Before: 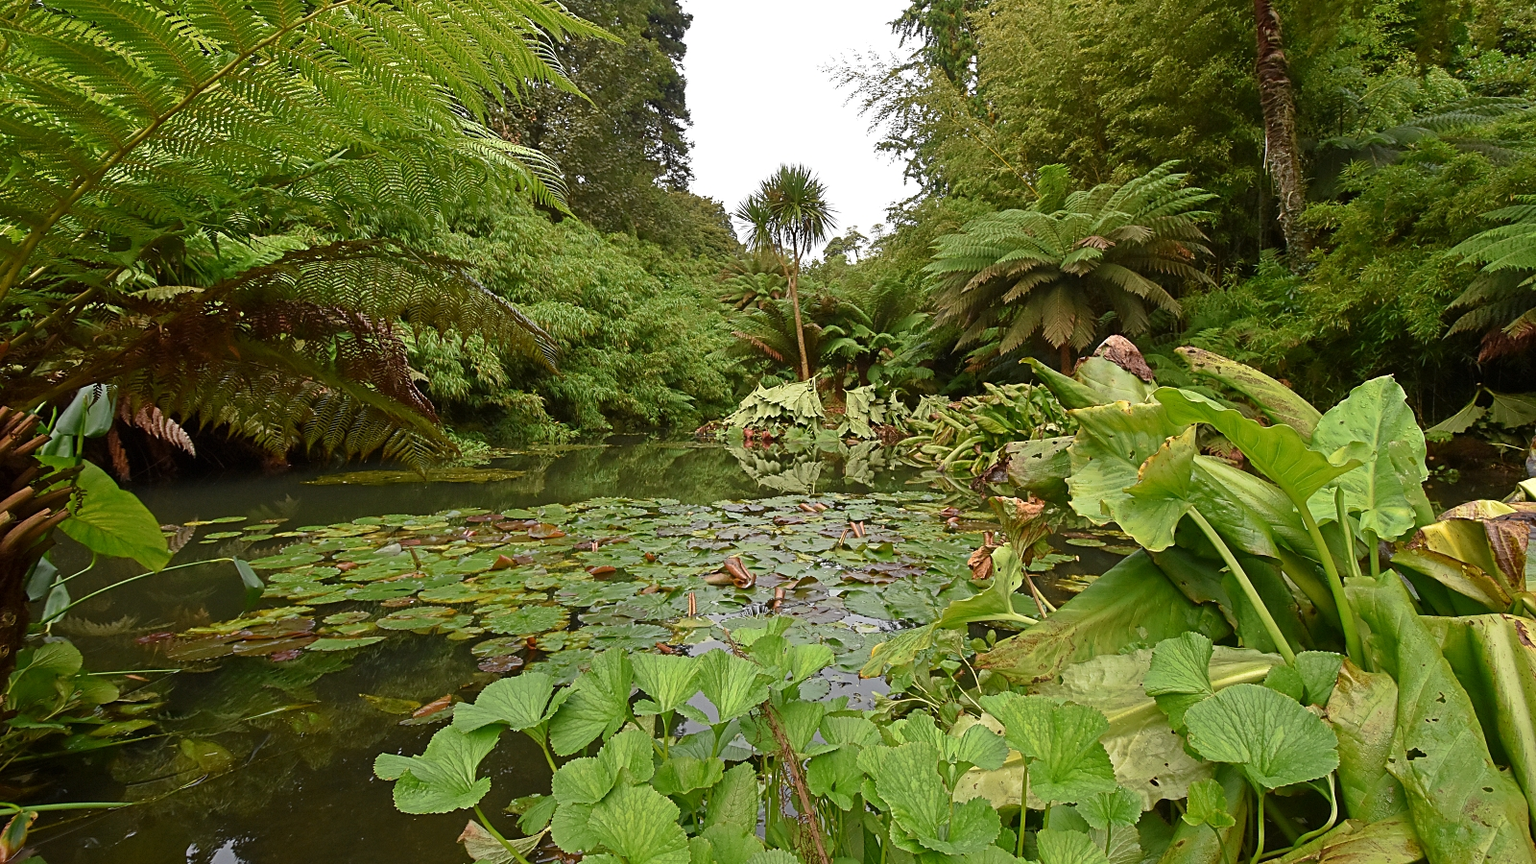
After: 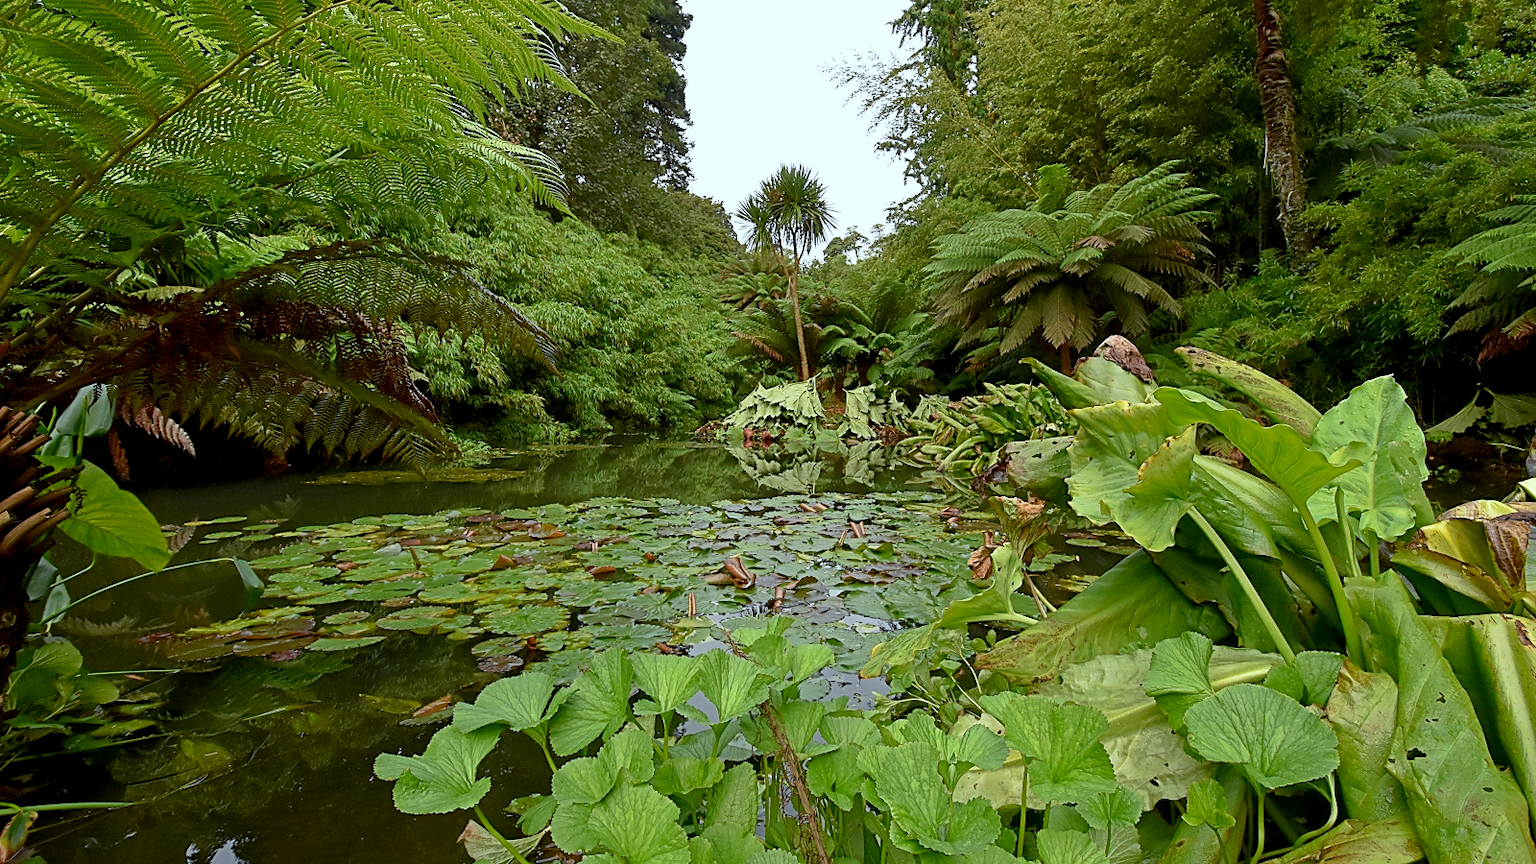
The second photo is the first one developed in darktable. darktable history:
white balance: red 0.925, blue 1.046
exposure: black level correction 0.007, compensate highlight preservation false
